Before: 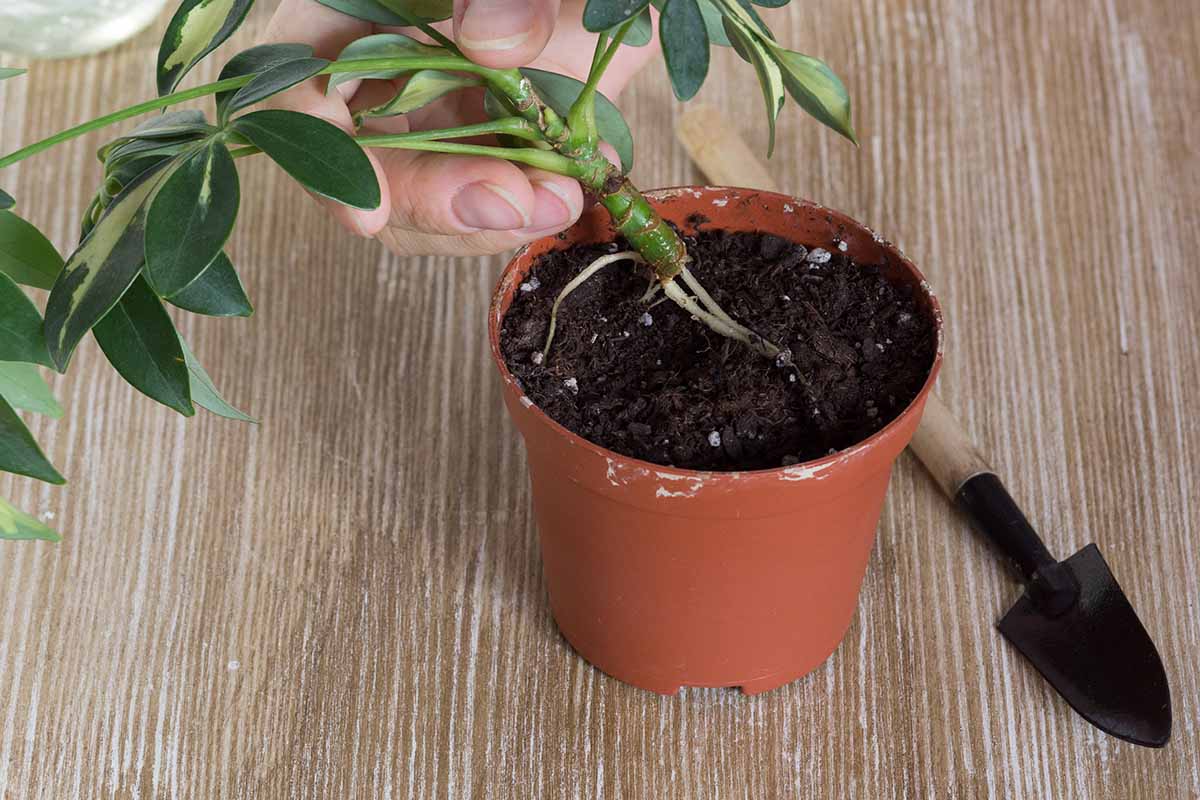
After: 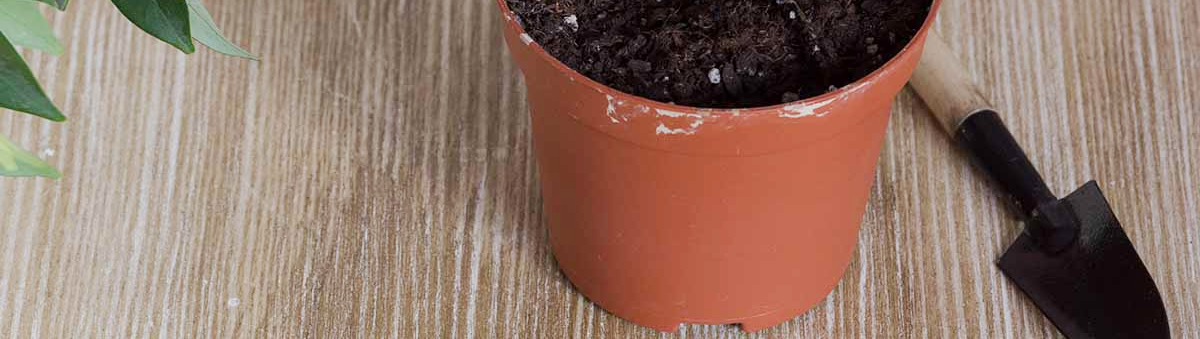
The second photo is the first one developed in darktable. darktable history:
crop: top 45.397%, bottom 12.143%
base curve: curves: ch0 [(0, 0) (0.262, 0.32) (0.722, 0.705) (1, 1)], preserve colors none
